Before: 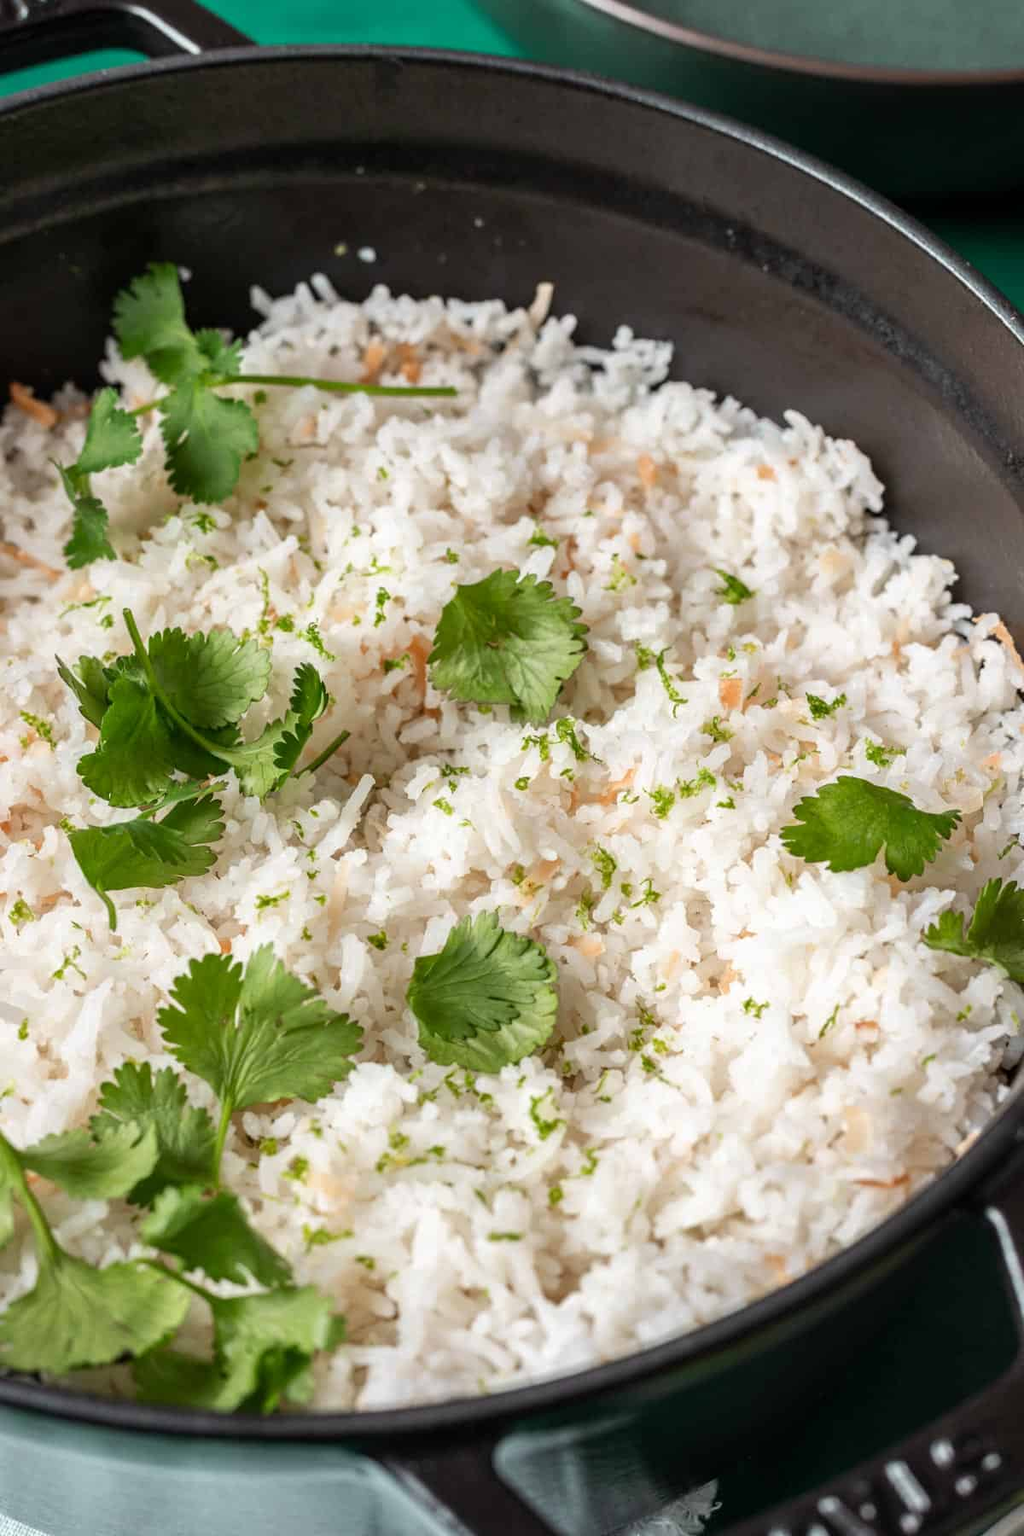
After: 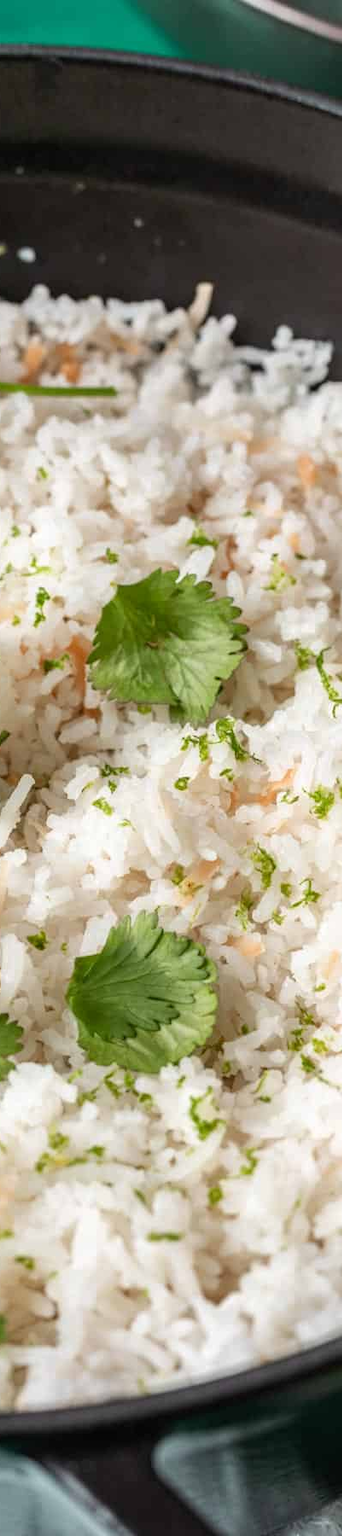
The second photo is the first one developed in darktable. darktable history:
crop: left 33.308%, right 33.201%
